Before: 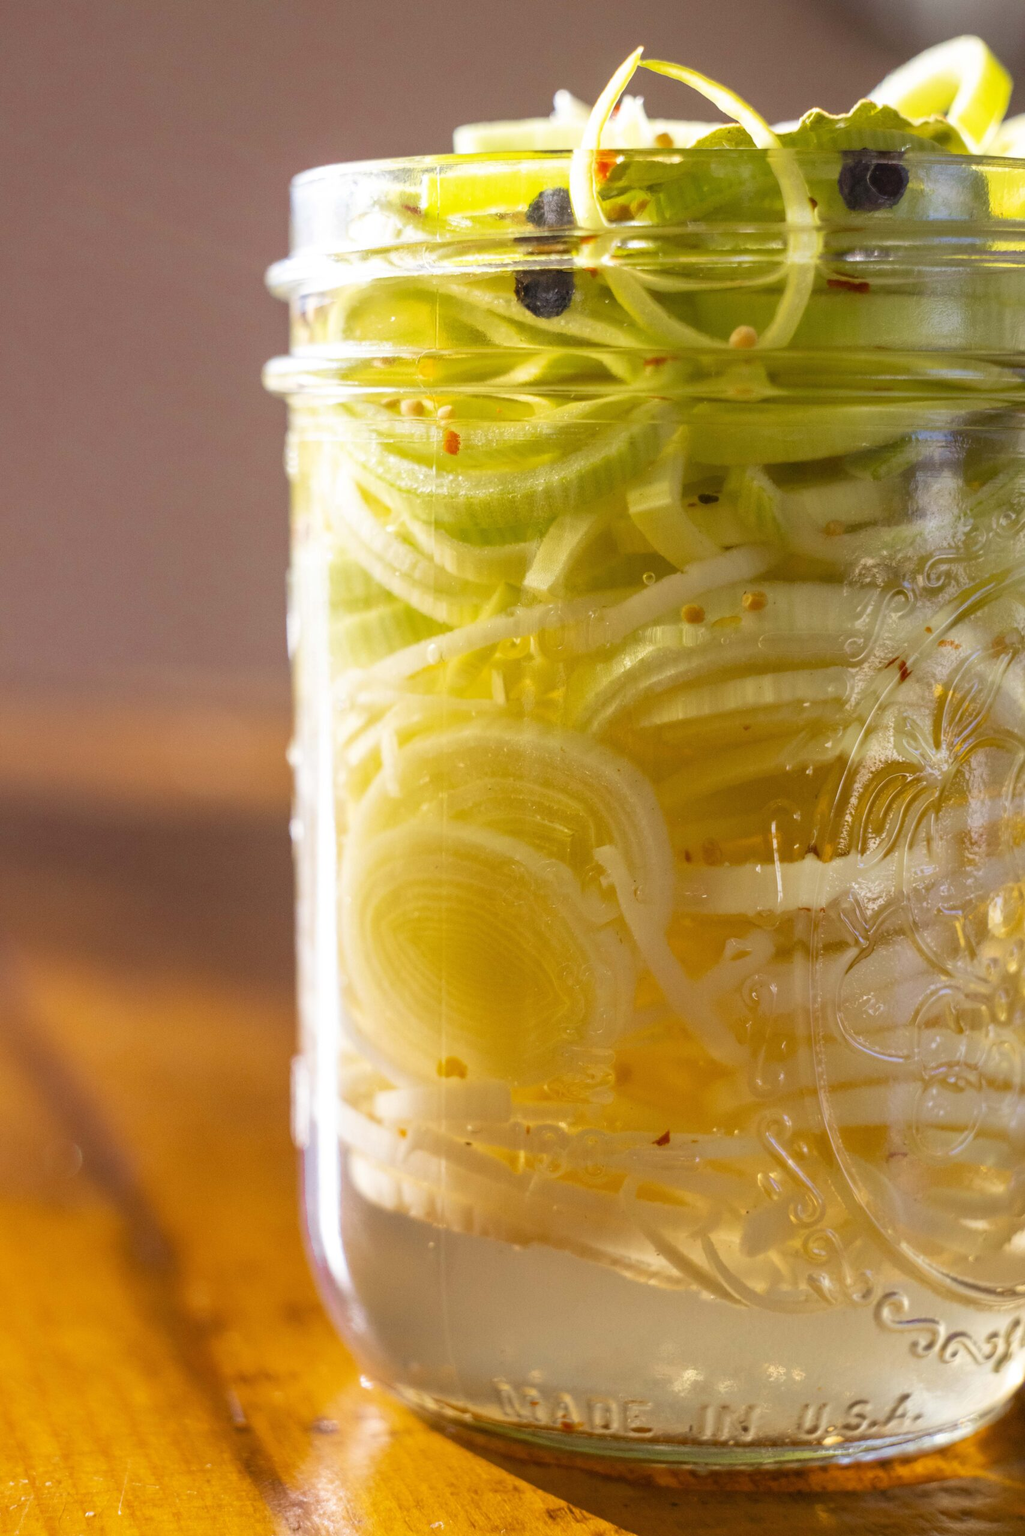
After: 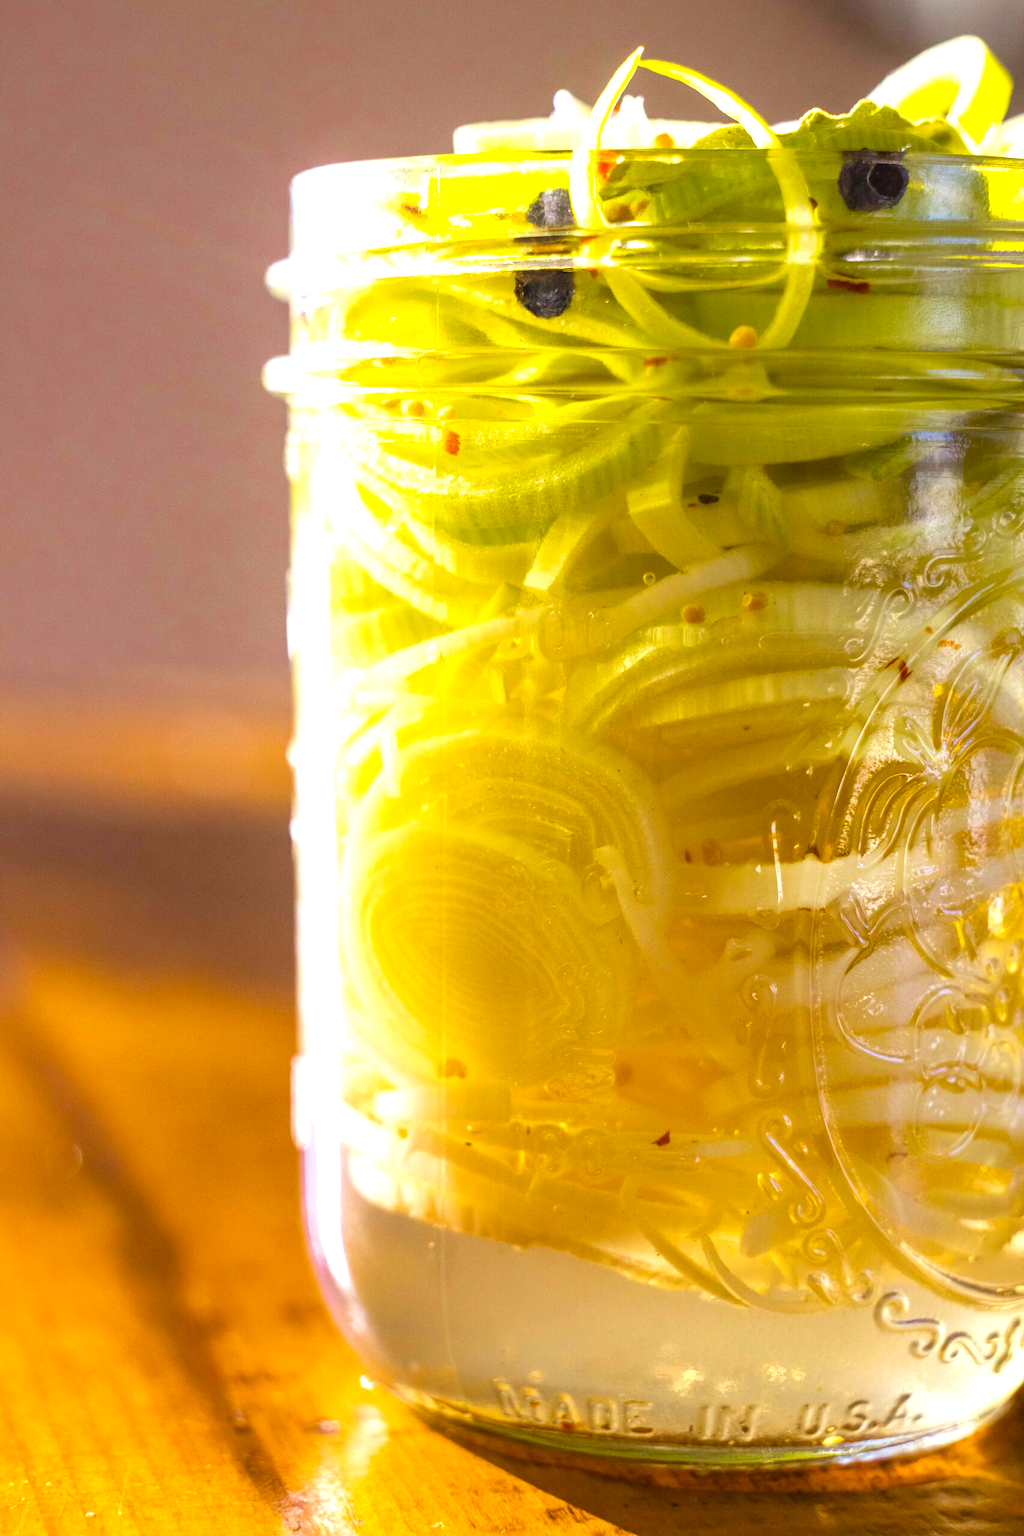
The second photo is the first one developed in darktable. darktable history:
tone equalizer: -8 EV -0.456 EV, -7 EV -0.368 EV, -6 EV -0.302 EV, -5 EV -0.187 EV, -3 EV 0.22 EV, -2 EV 0.312 EV, -1 EV 0.402 EV, +0 EV 0.436 EV
color balance rgb: highlights gain › luminance 17.72%, linear chroma grading › global chroma -0.585%, perceptual saturation grading › global saturation 25.322%, global vibrance 20%
